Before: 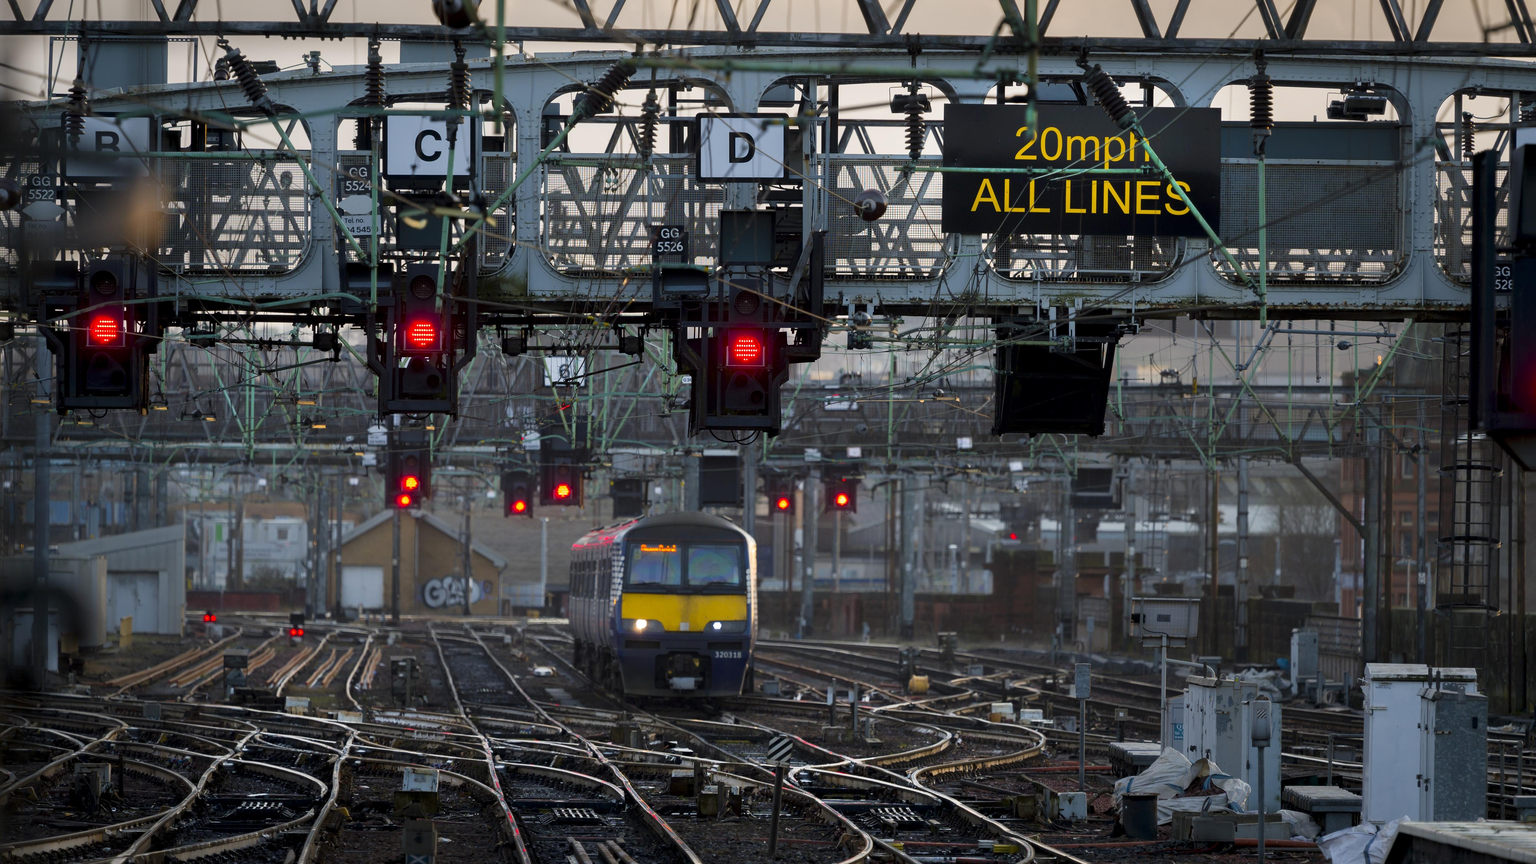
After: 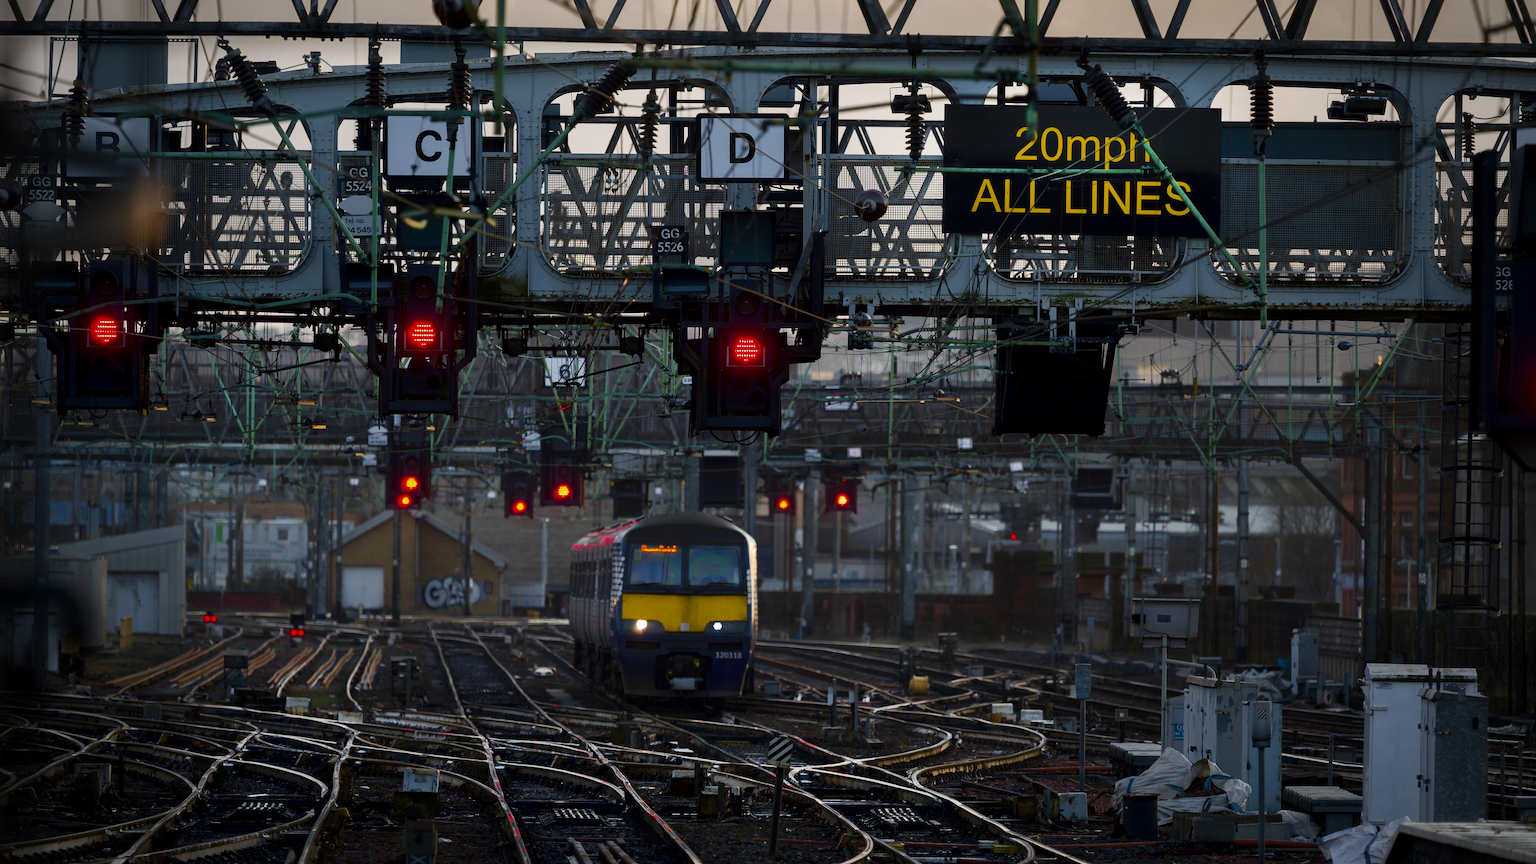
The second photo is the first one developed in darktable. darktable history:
contrast brightness saturation: brightness -0.2, saturation 0.08
vignetting: on, module defaults
